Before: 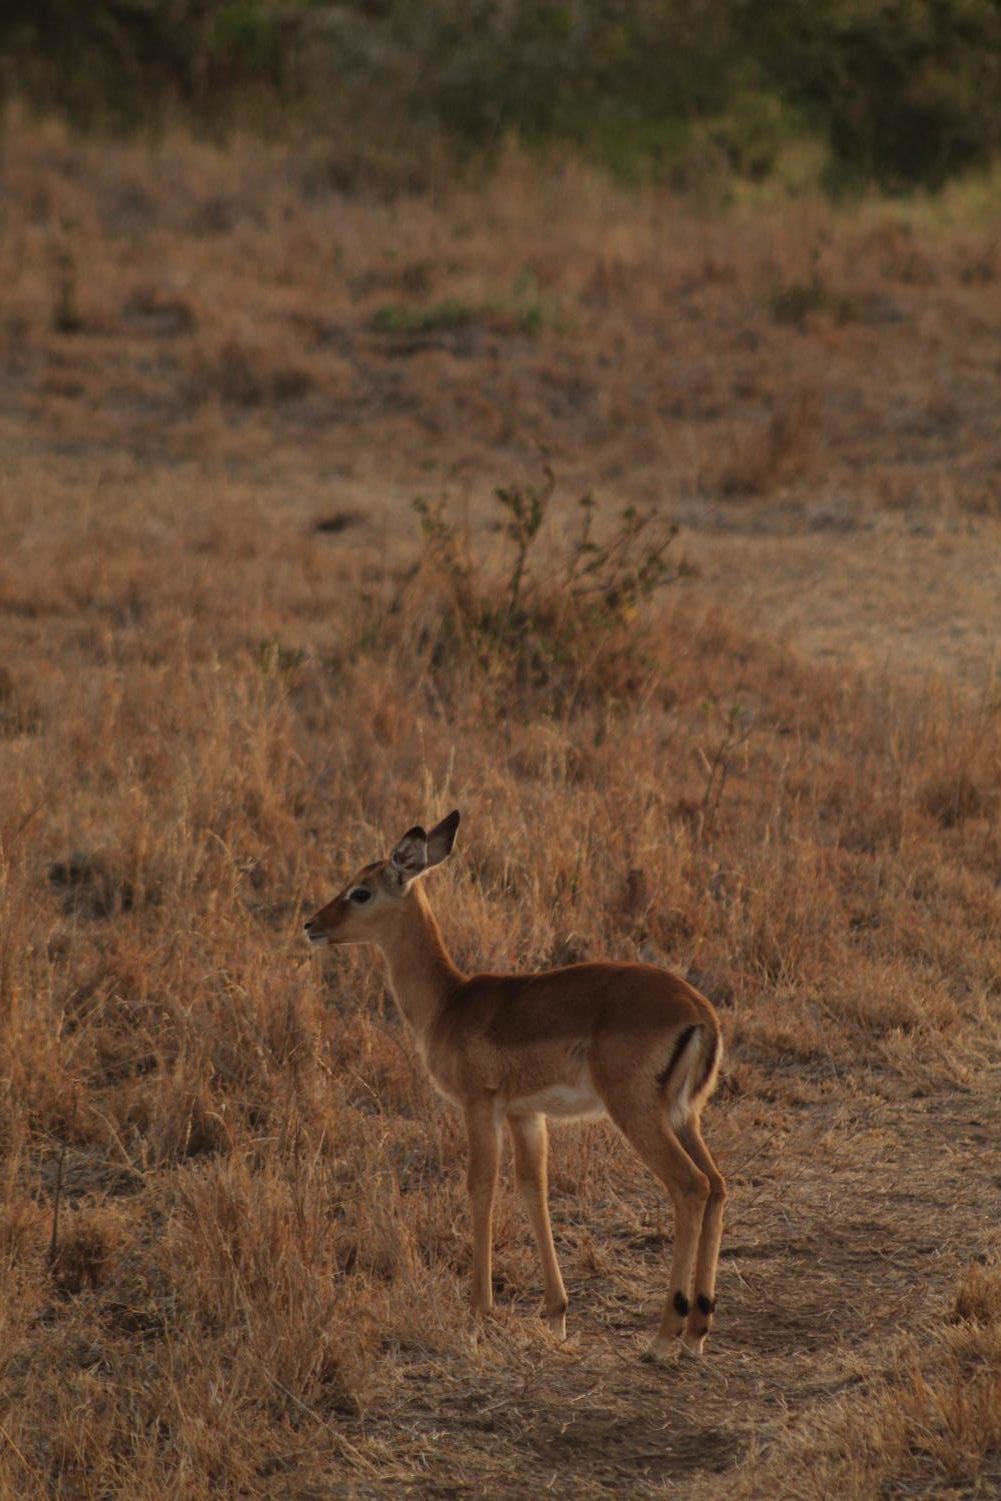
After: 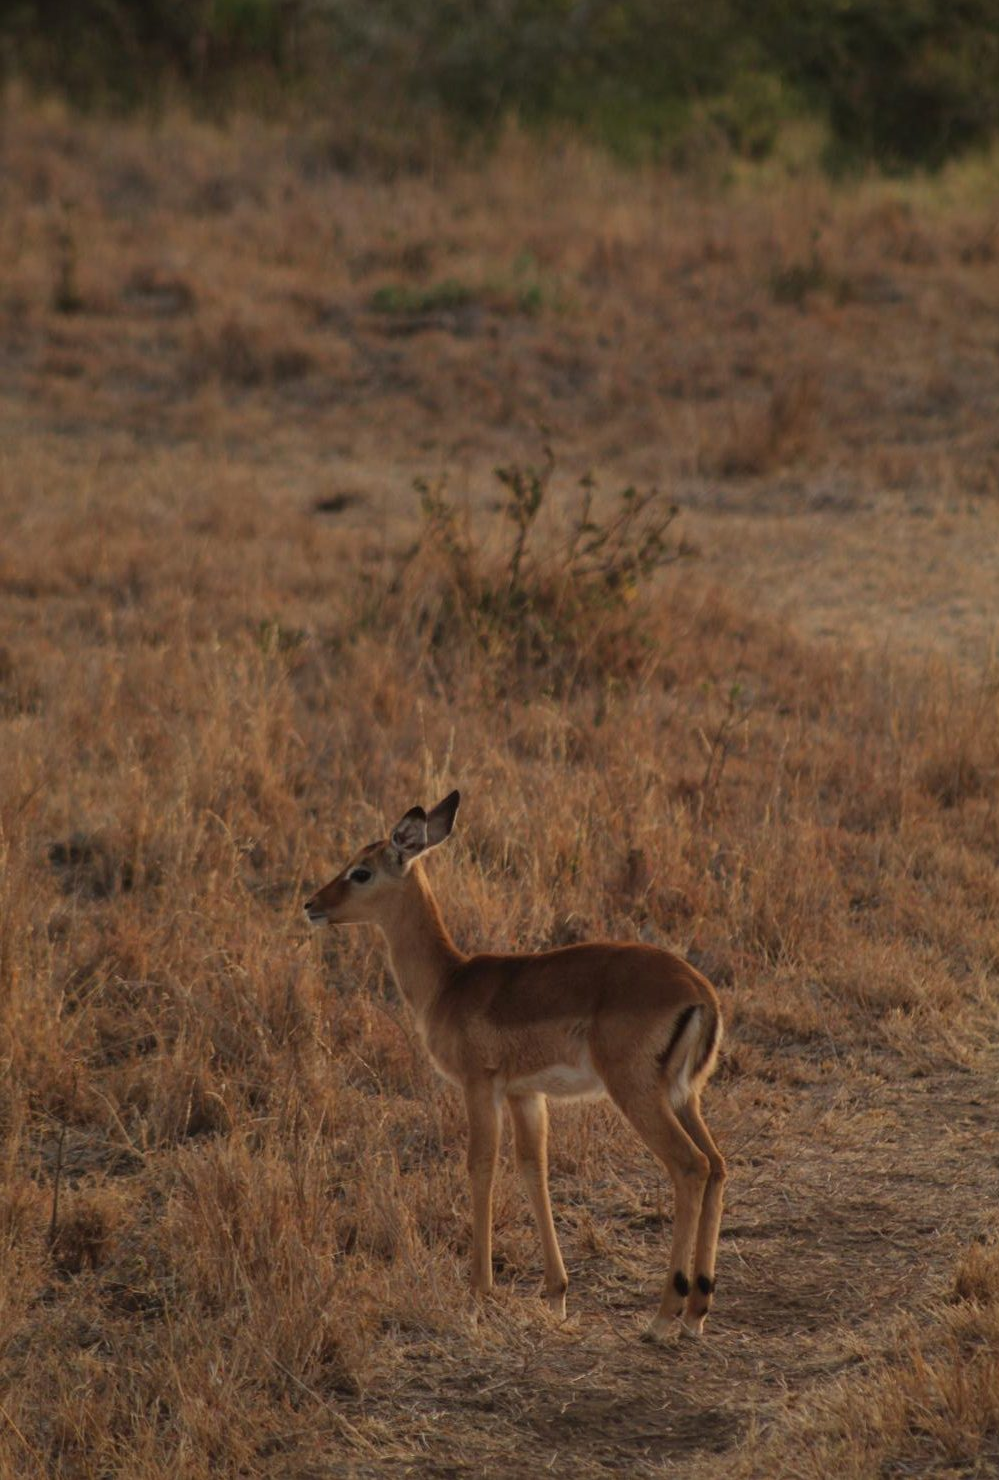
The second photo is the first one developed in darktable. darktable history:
crop: top 1.36%, right 0.121%
